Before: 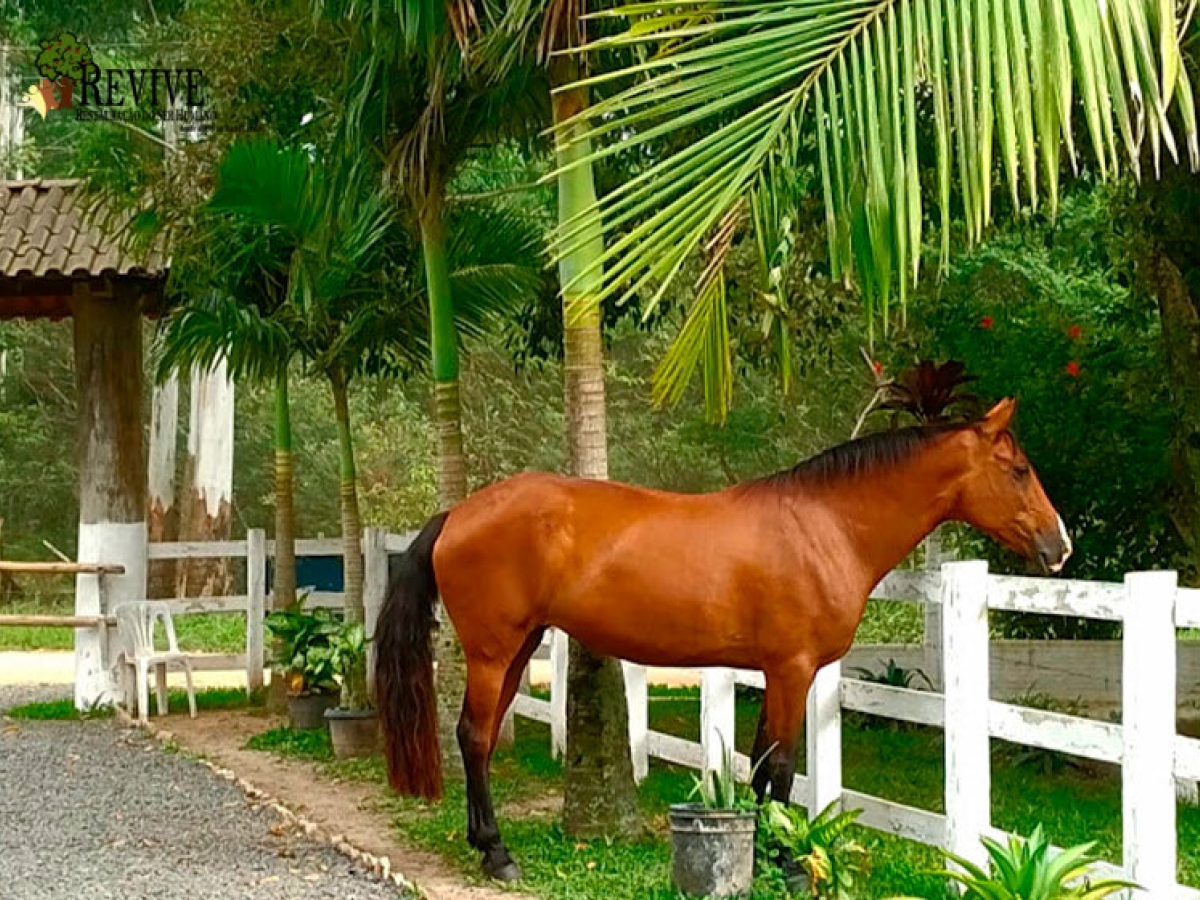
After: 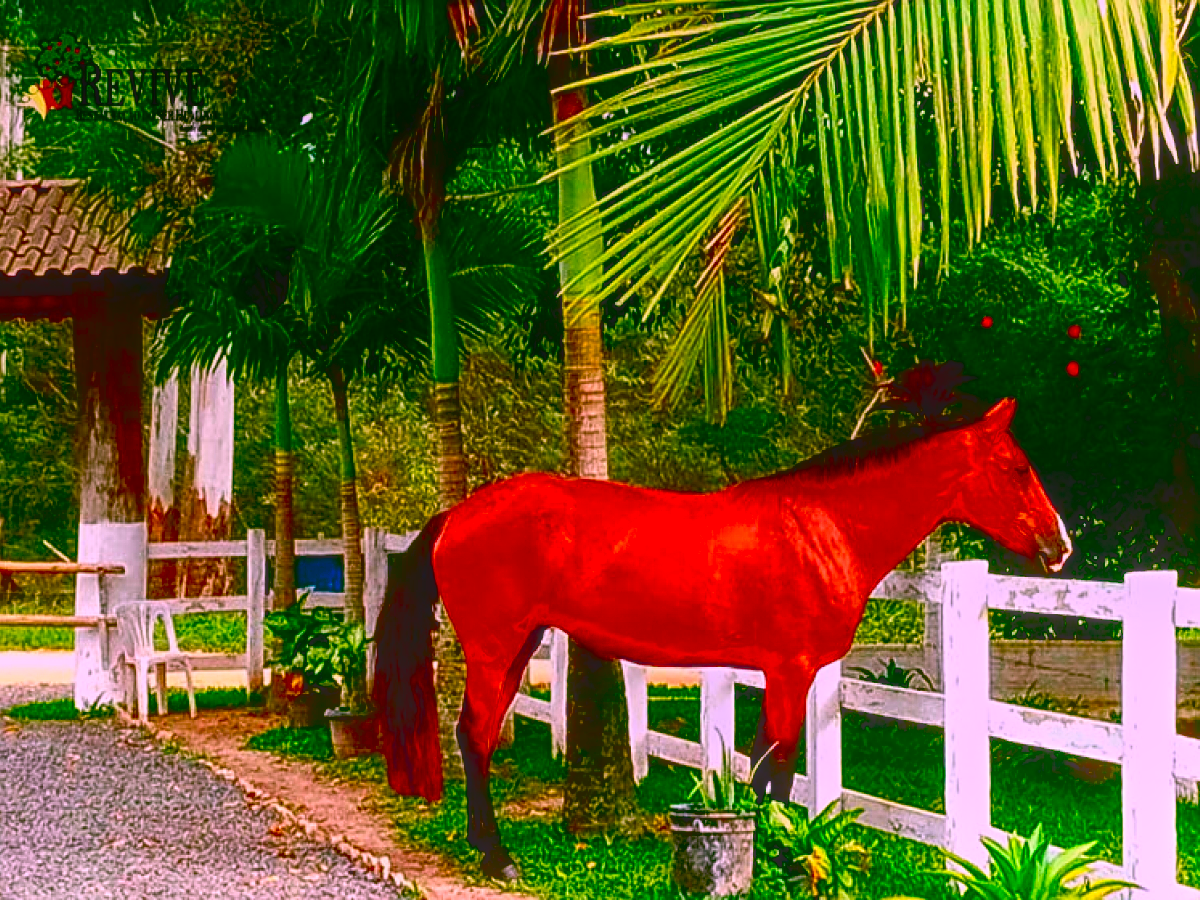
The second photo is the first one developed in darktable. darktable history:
white balance: red 0.983, blue 1.036
contrast brightness saturation: contrast 0.2, brightness -0.11, saturation 0.1
local contrast: highlights 73%, shadows 15%, midtone range 0.197
color correction: highlights a* 19.5, highlights b* -11.53, saturation 1.69
sharpen: on, module defaults
exposure: black level correction 0.047, exposure 0.013 EV, compensate highlight preservation false
